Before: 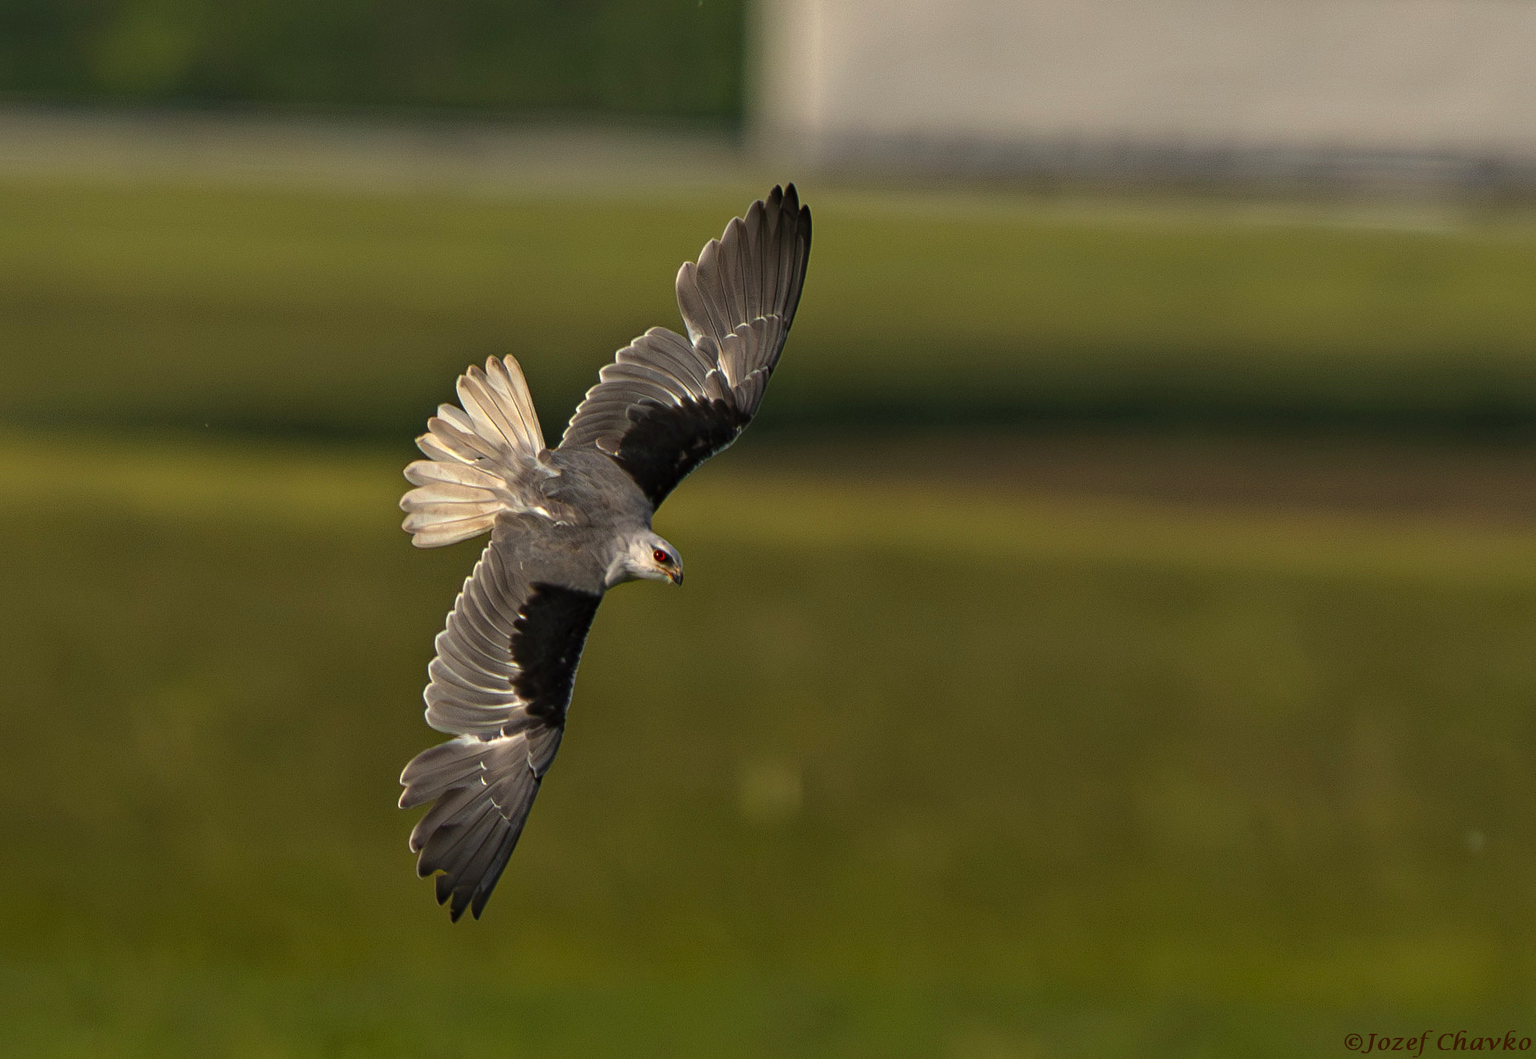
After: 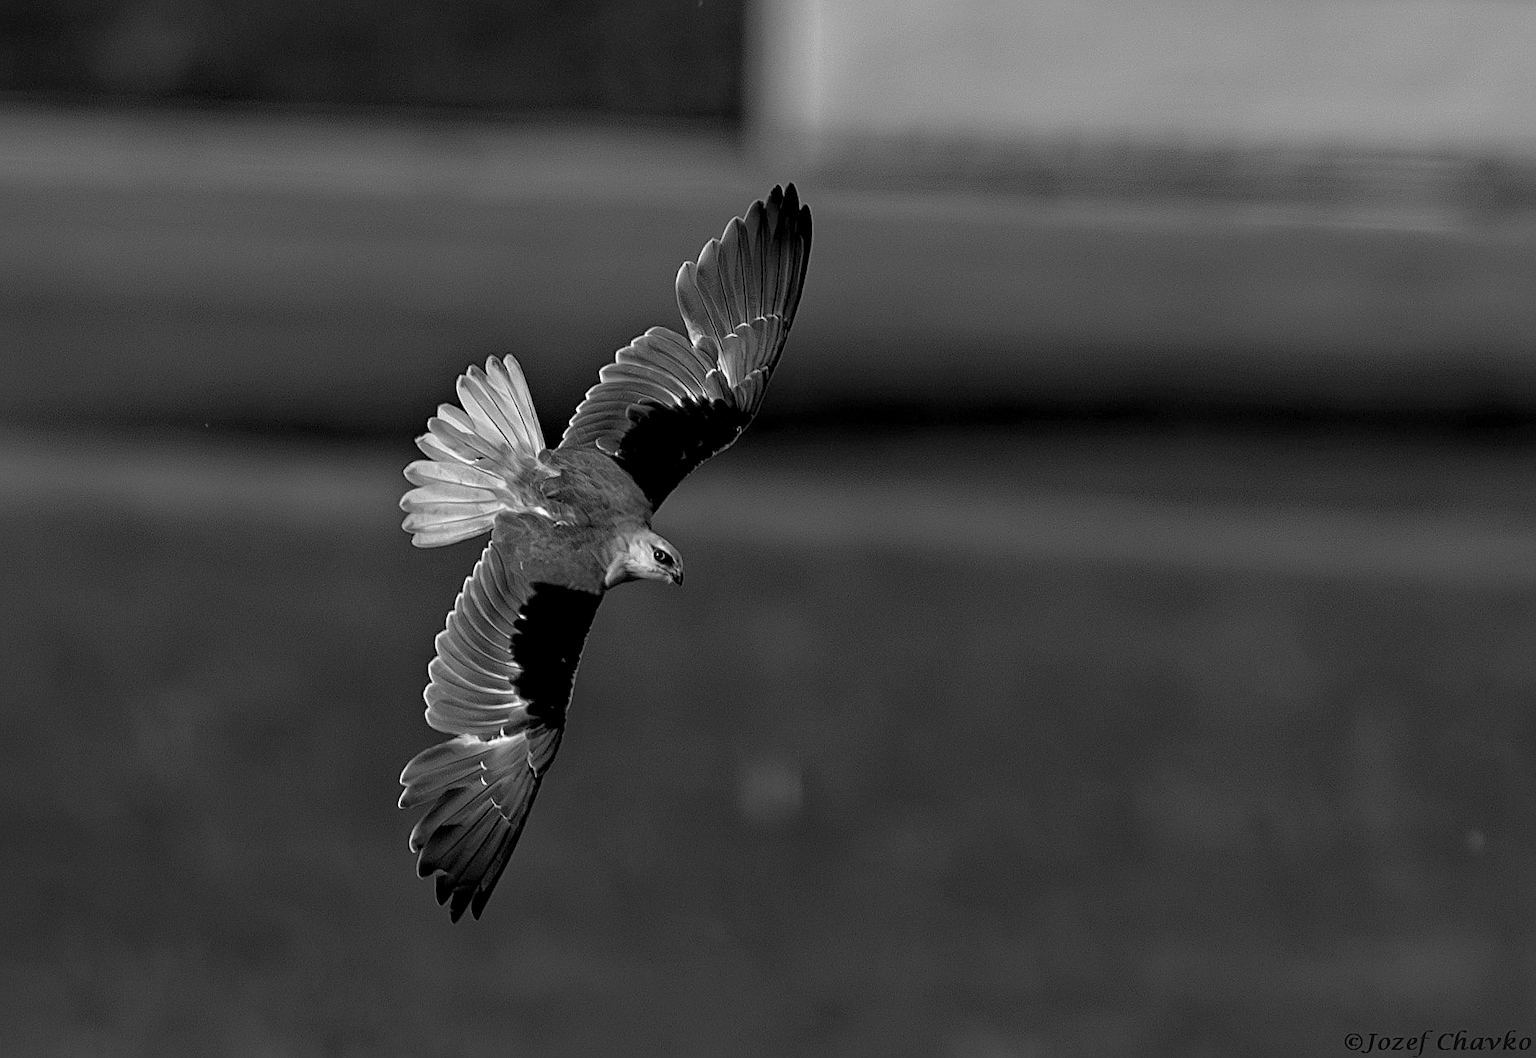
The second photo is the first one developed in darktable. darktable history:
local contrast: mode bilateral grid, contrast 10, coarseness 25, detail 110%, midtone range 0.2
exposure: black level correction 0.01, exposure 0.014 EV, compensate highlight preservation false
sharpen: on, module defaults
color calibration: output gray [0.22, 0.42, 0.37, 0], gray › normalize channels true, illuminant same as pipeline (D50), adaptation XYZ, x 0.346, y 0.359, gamut compression 0
